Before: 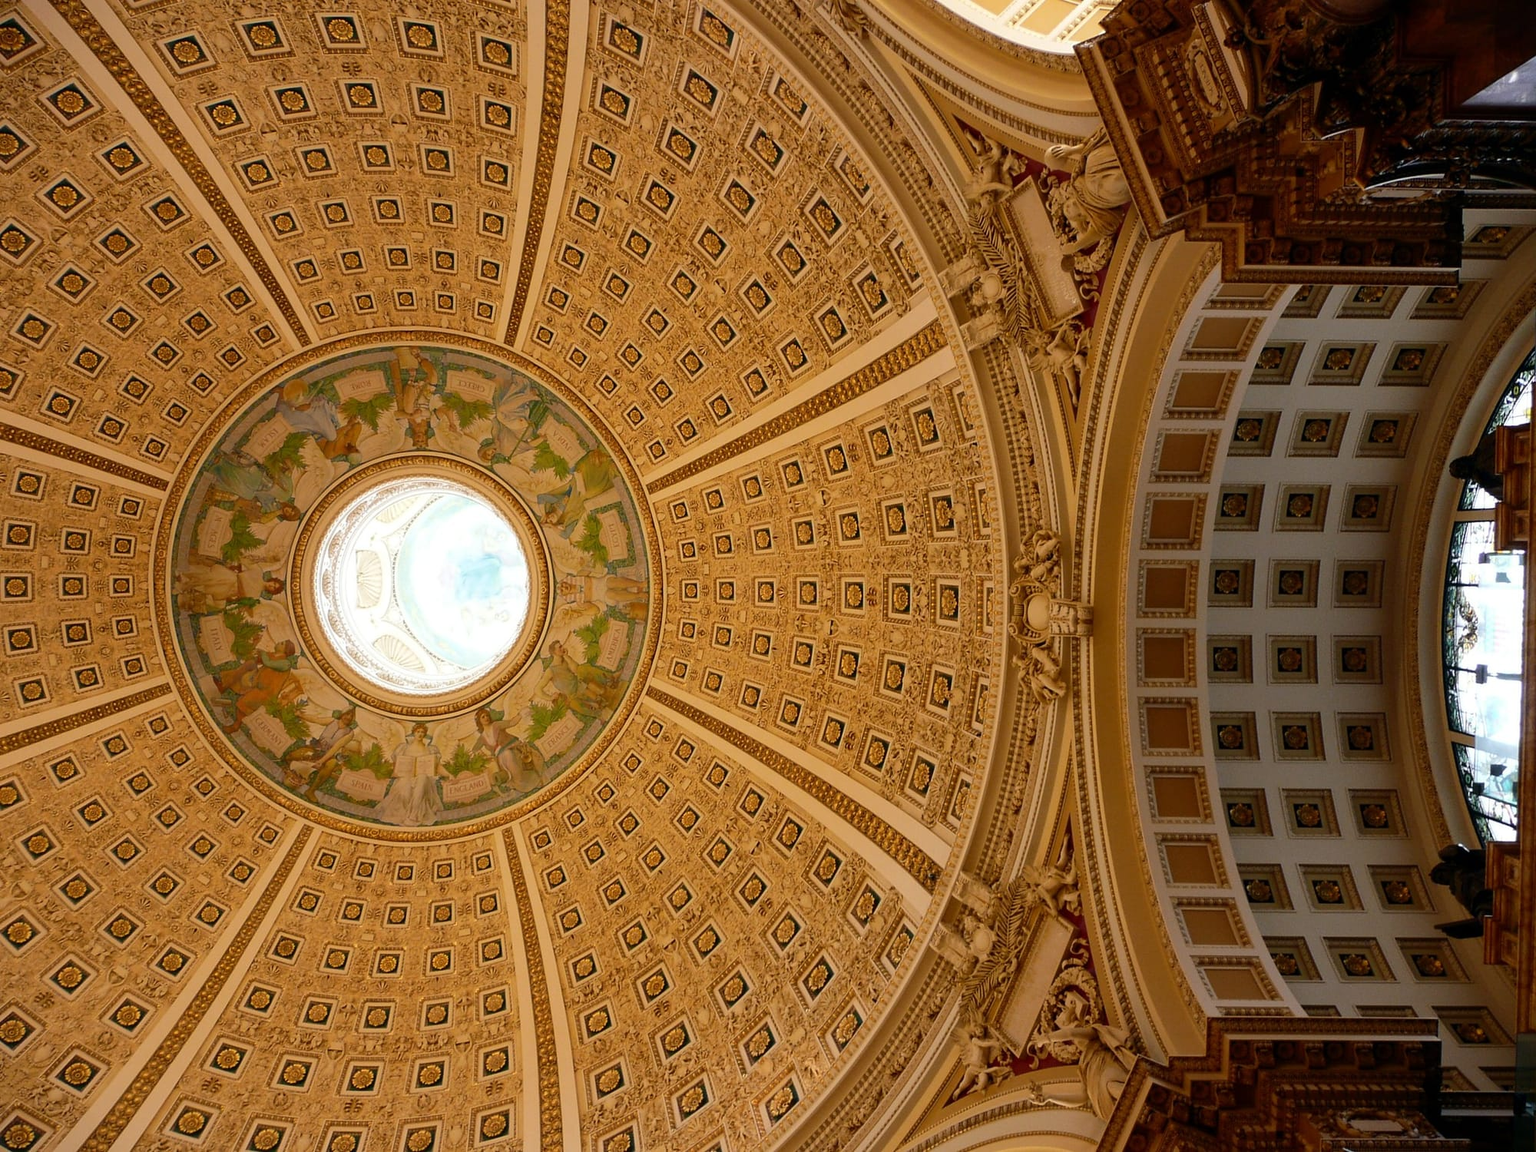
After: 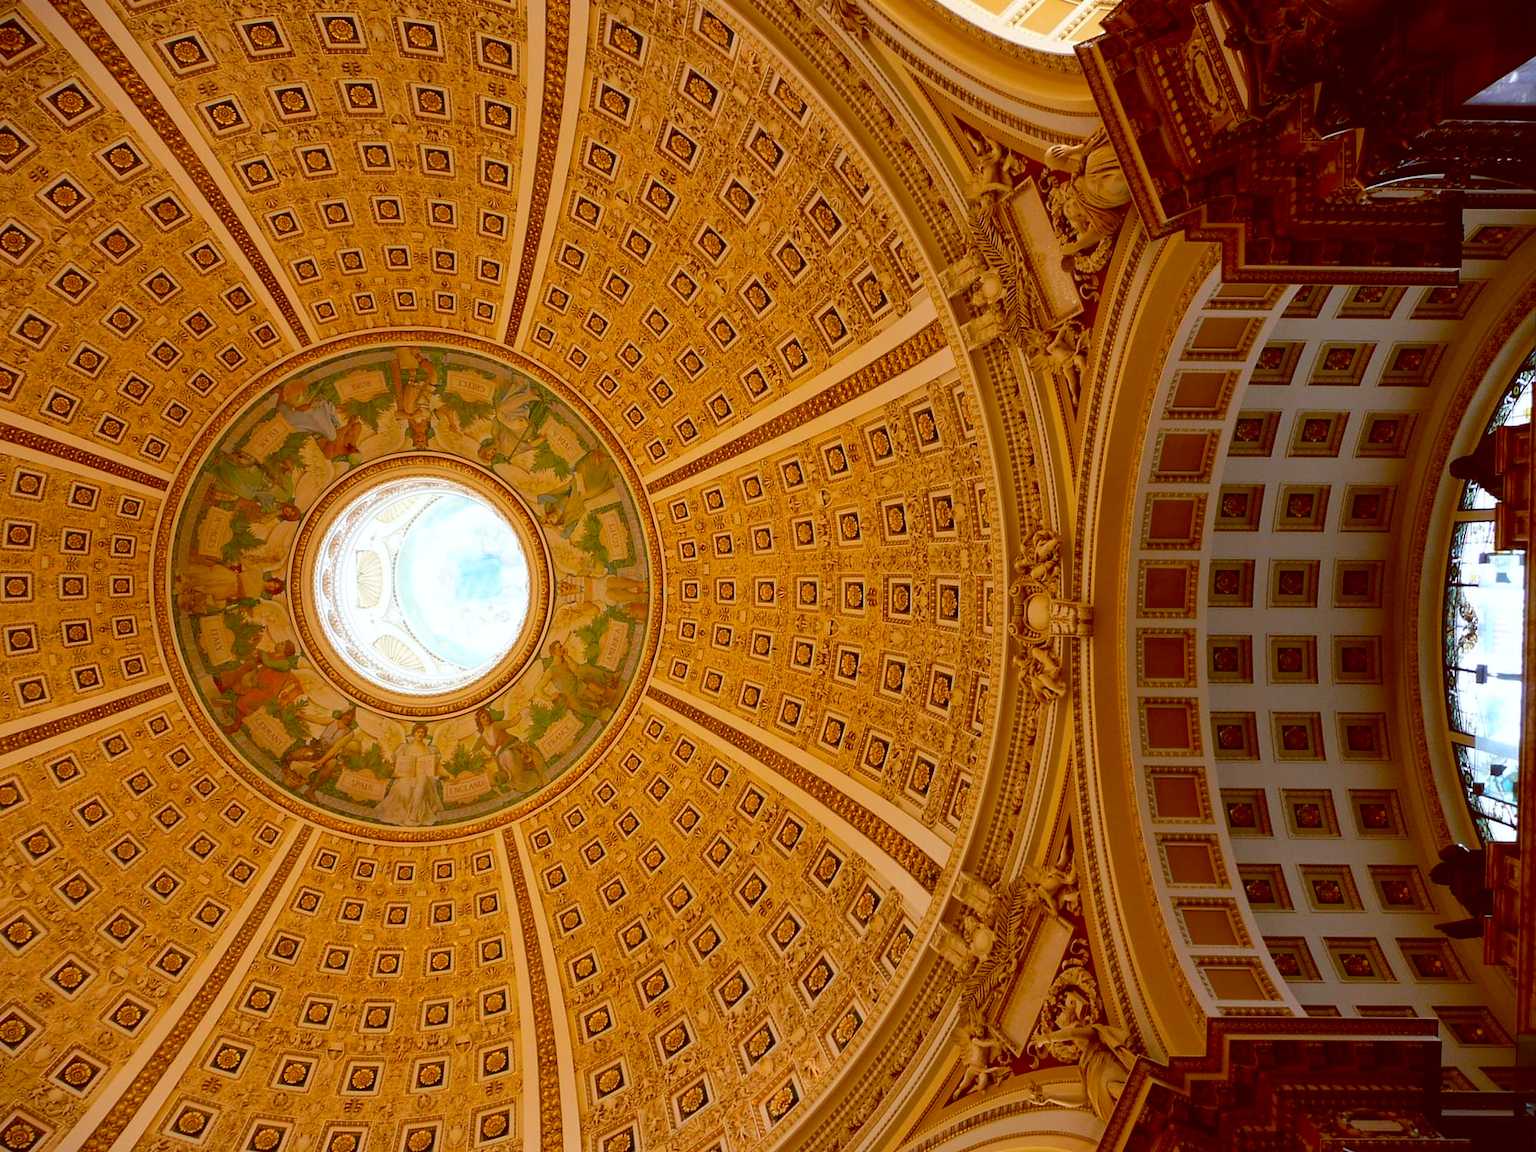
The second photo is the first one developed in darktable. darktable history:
color correction: saturation 1.34
color balance: lift [1, 1.015, 1.004, 0.985], gamma [1, 0.958, 0.971, 1.042], gain [1, 0.956, 0.977, 1.044]
